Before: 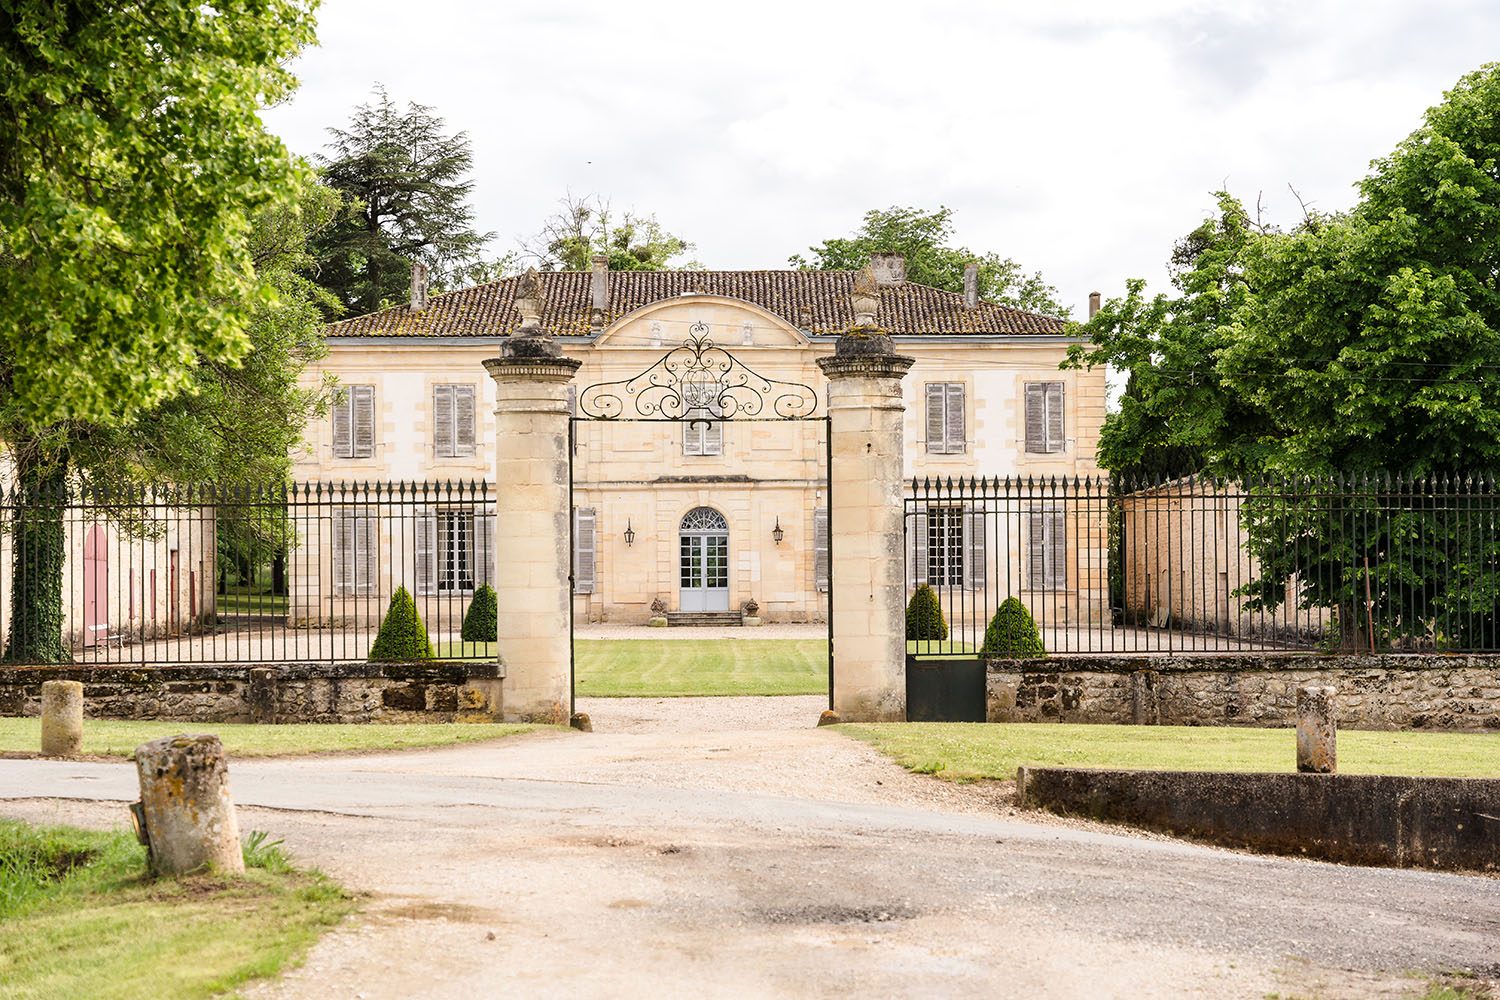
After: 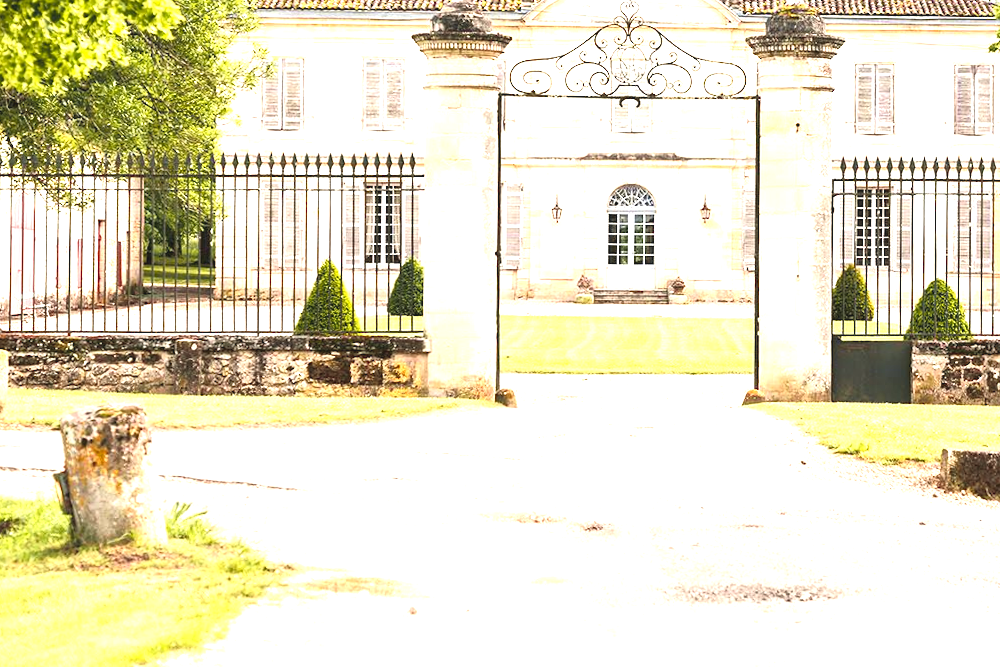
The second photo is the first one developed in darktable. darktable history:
crop and rotate: angle -0.82°, left 3.85%, top 31.828%, right 27.992%
exposure: black level correction -0.002, exposure 1.35 EV, compensate highlight preservation false
tone curve: curves: ch0 [(0, 0.024) (0.119, 0.146) (0.474, 0.464) (0.718, 0.721) (0.817, 0.839) (1, 0.998)]; ch1 [(0, 0) (0.377, 0.416) (0.439, 0.451) (0.477, 0.477) (0.501, 0.497) (0.538, 0.544) (0.58, 0.602) (0.664, 0.676) (0.783, 0.804) (1, 1)]; ch2 [(0, 0) (0.38, 0.405) (0.463, 0.456) (0.498, 0.497) (0.524, 0.535) (0.578, 0.576) (0.648, 0.665) (1, 1)], color space Lab, independent channels, preserve colors none
